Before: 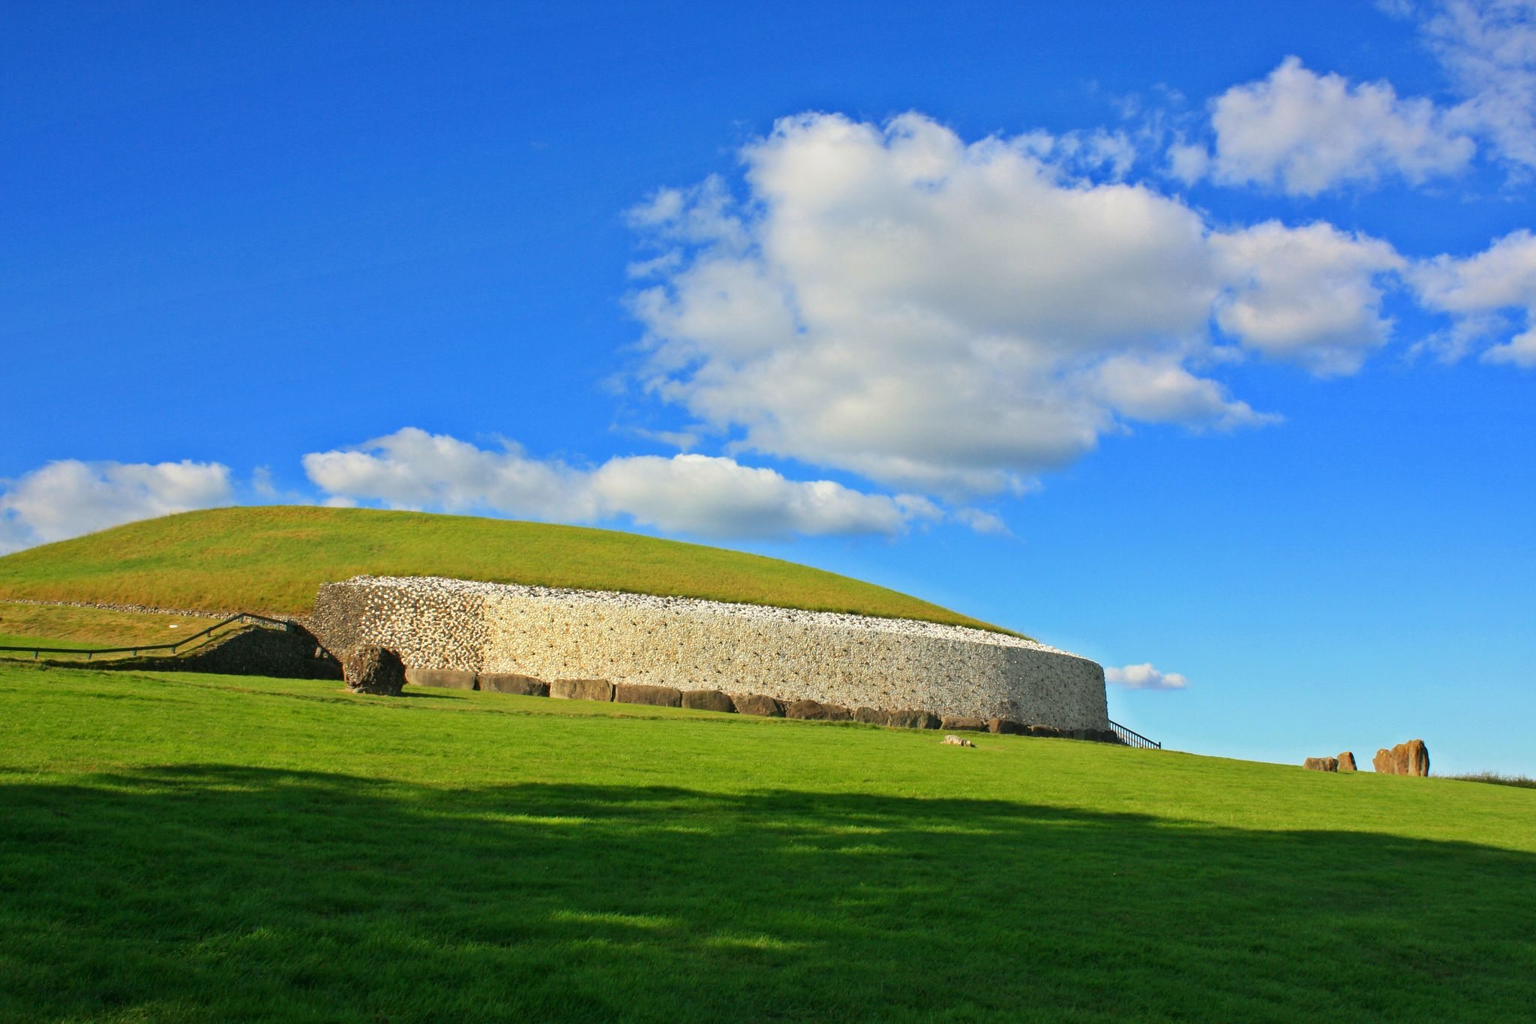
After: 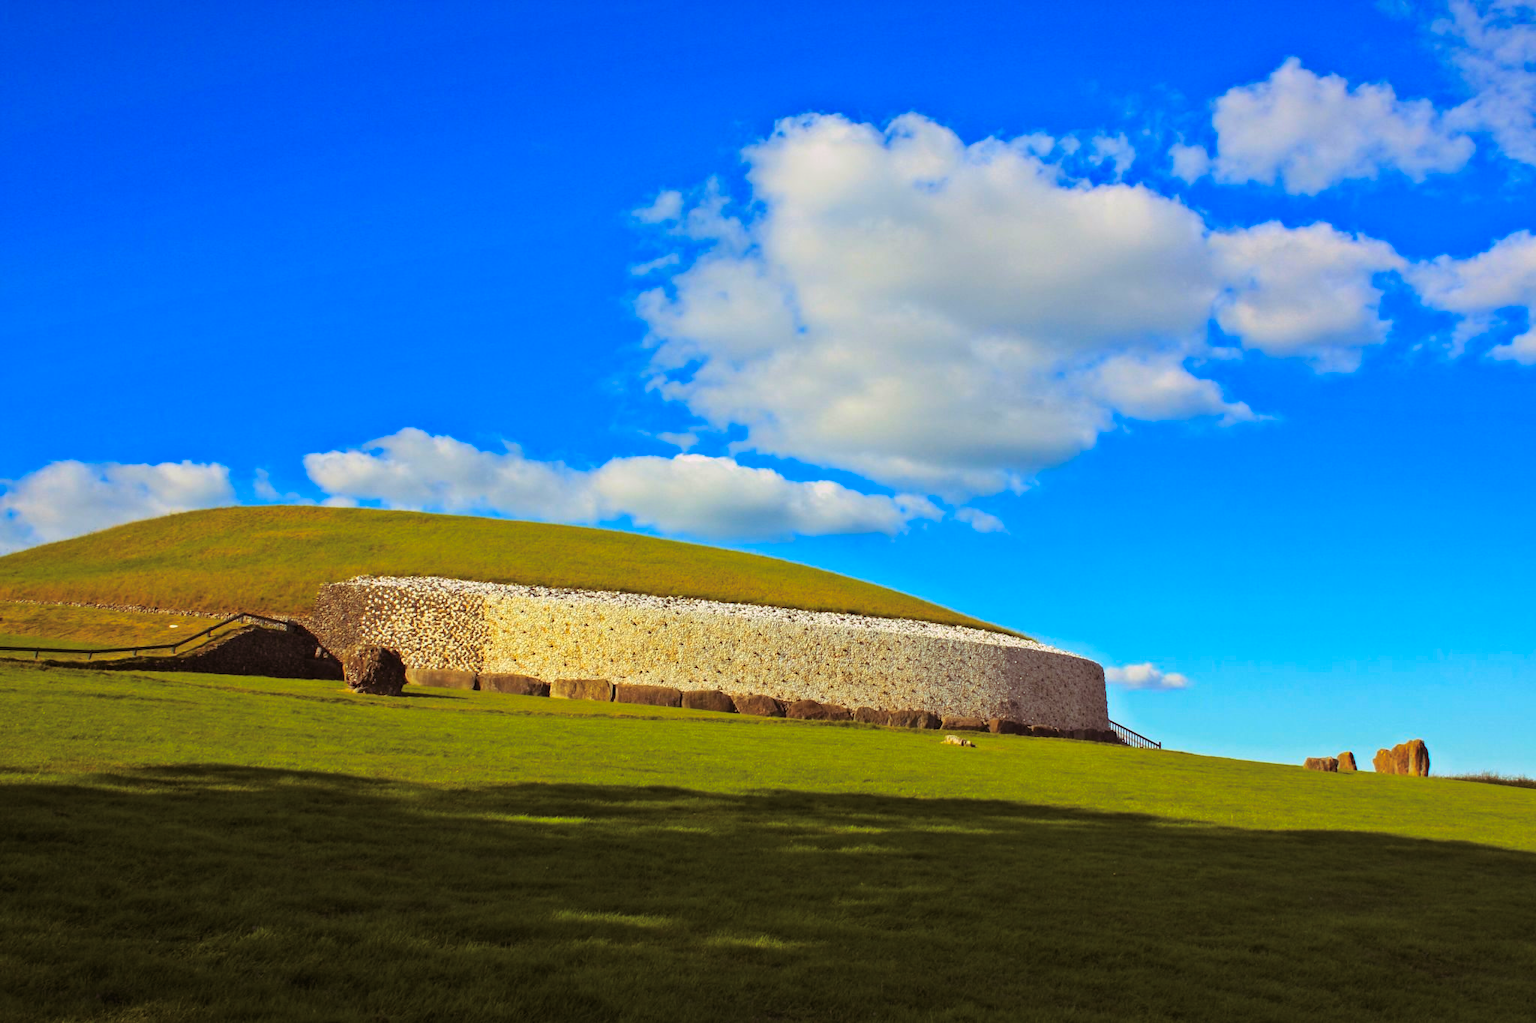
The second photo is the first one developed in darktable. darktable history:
color balance rgb: linear chroma grading › global chroma 15%, perceptual saturation grading › global saturation 30%
split-toning: highlights › hue 298.8°, highlights › saturation 0.73, compress 41.76%
